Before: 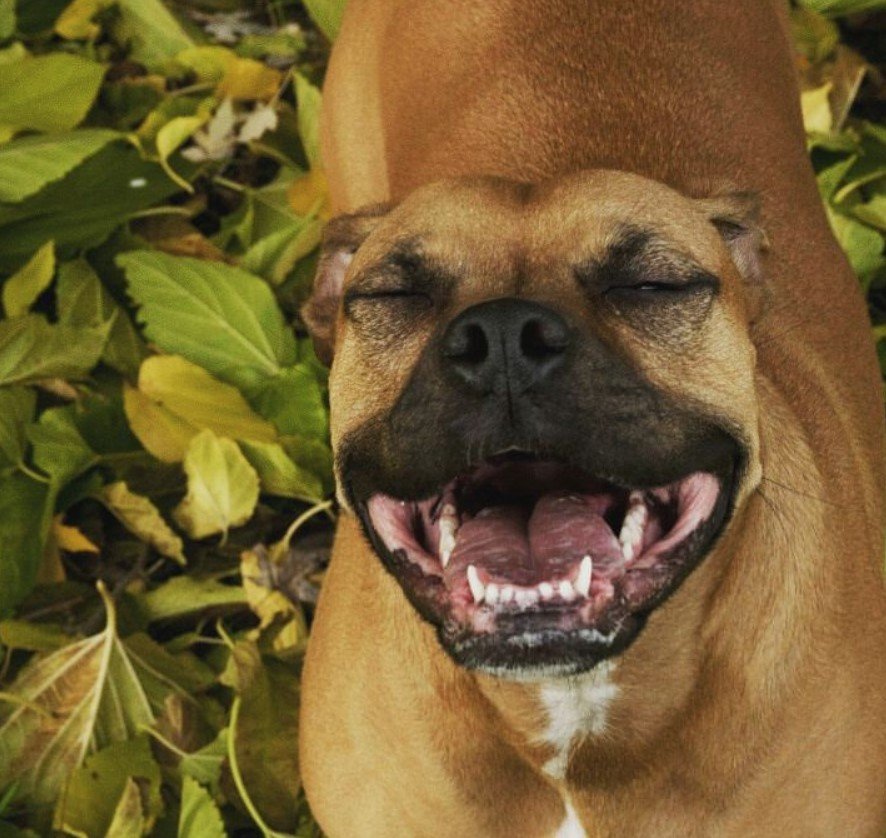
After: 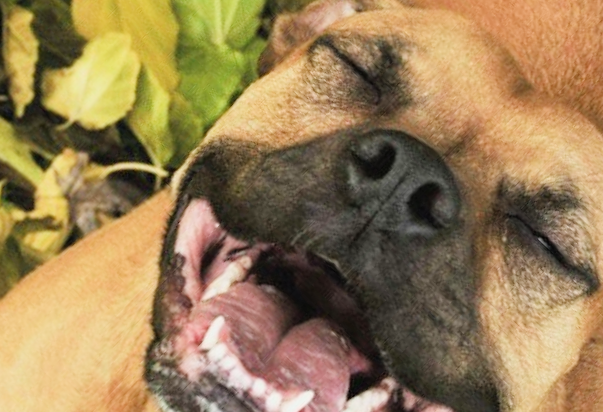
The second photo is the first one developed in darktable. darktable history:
exposure: black level correction 0, exposure 1.389 EV, compensate highlight preservation false
crop and rotate: angle -44.33°, top 16.673%, right 0.89%, bottom 11.71%
contrast brightness saturation: contrast 0.01, saturation -0.054
filmic rgb: black relative exposure -7.65 EV, white relative exposure 4.56 EV, hardness 3.61, iterations of high-quality reconstruction 0
